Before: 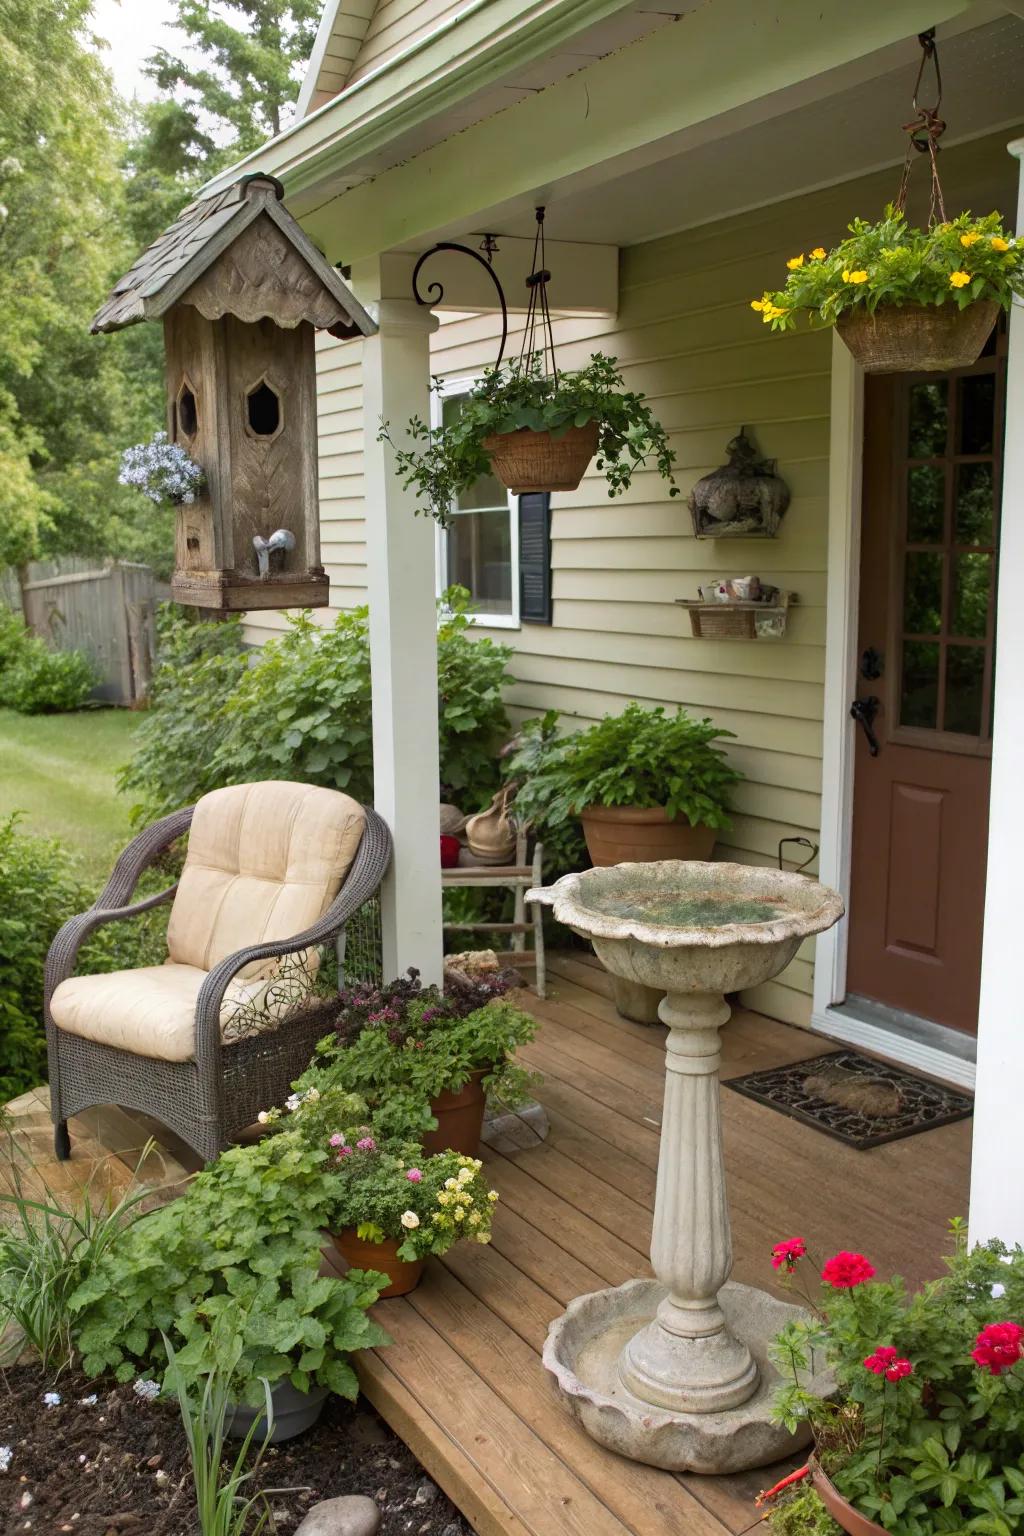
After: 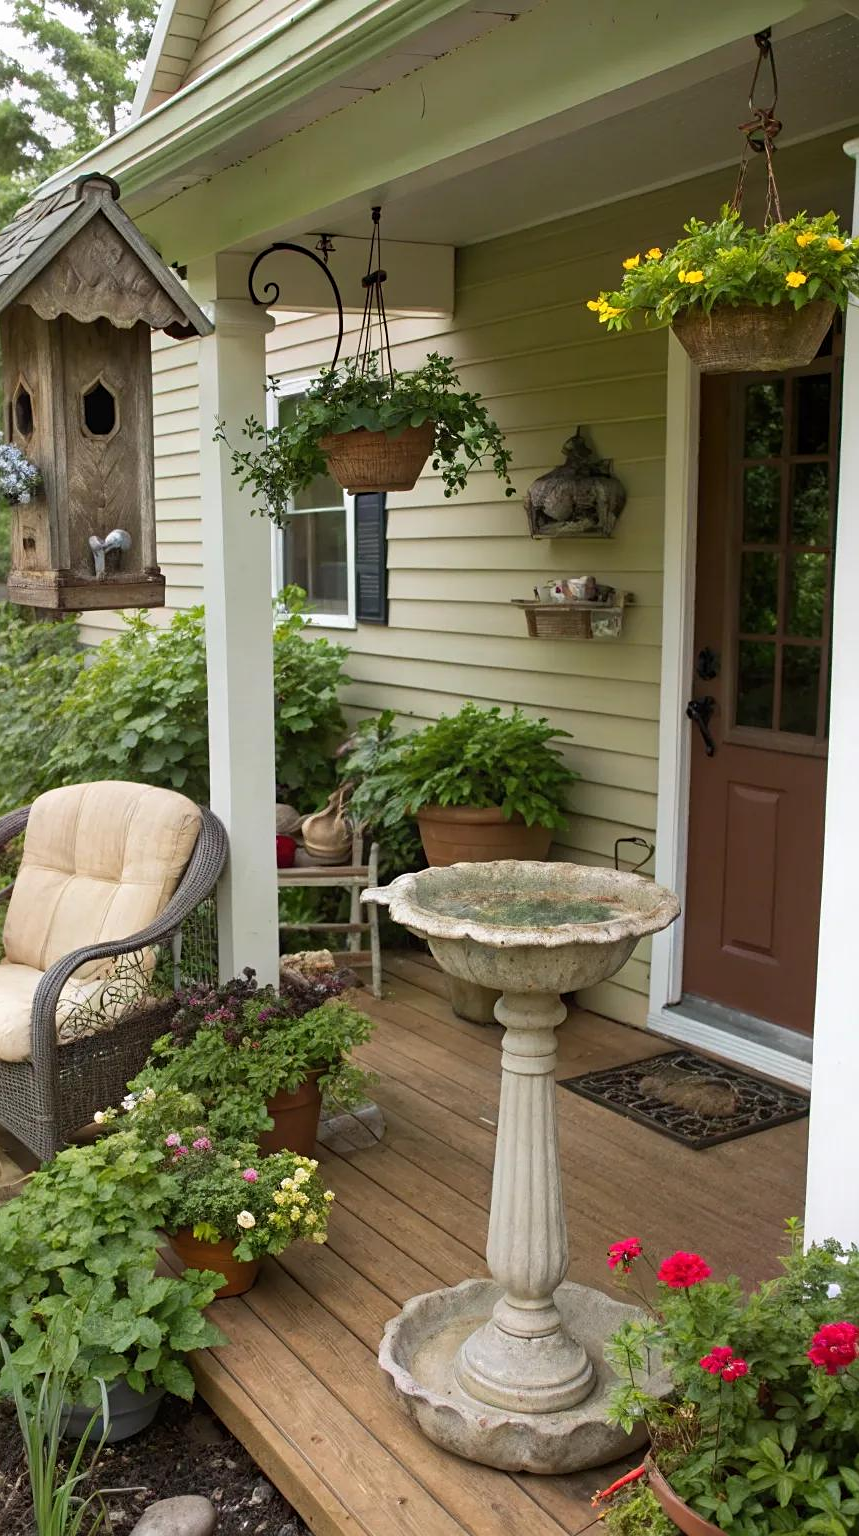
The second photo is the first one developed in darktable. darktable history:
crop: left 16.1%
sharpen: amount 0.213
